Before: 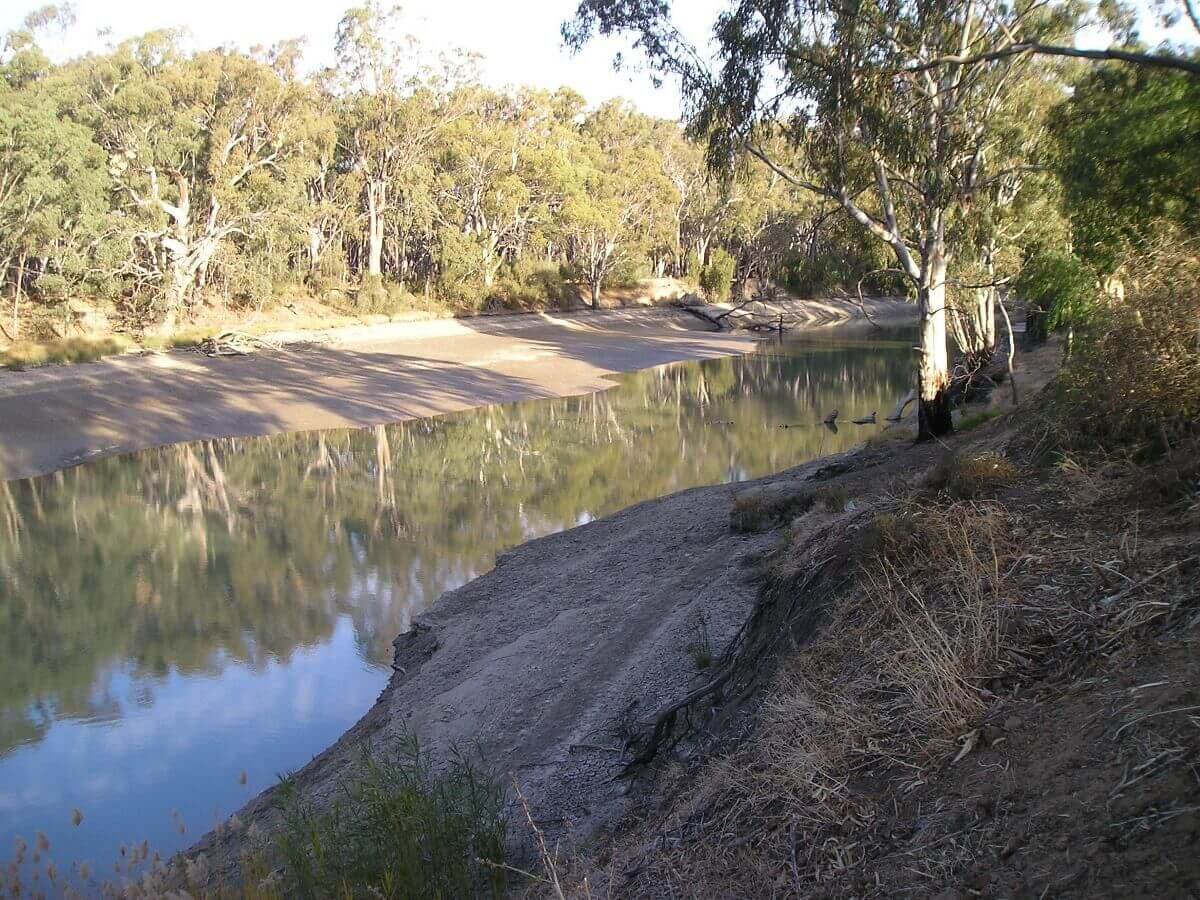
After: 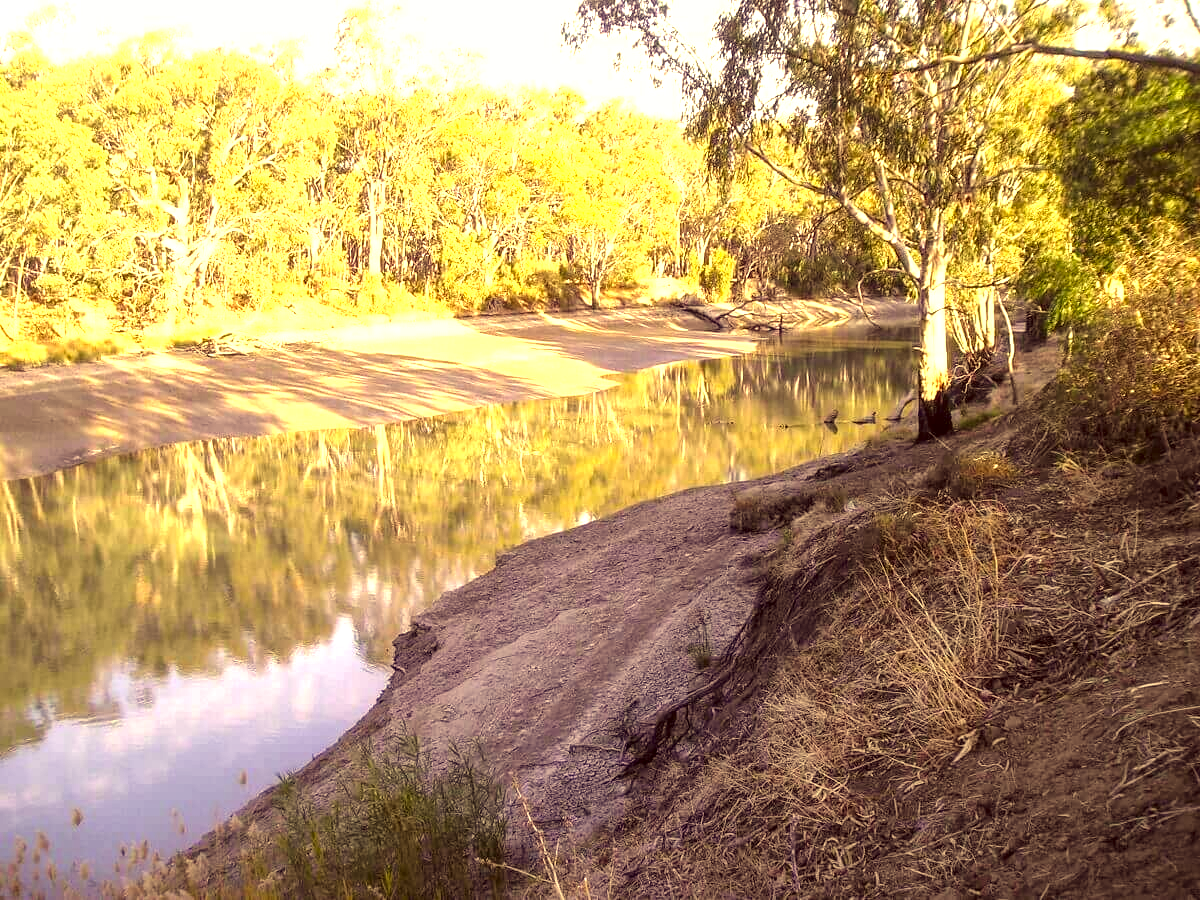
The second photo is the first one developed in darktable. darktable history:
tone equalizer: -8 EV -0.384 EV, -7 EV -0.376 EV, -6 EV -0.31 EV, -5 EV -0.211 EV, -3 EV 0.249 EV, -2 EV 0.353 EV, -1 EV 0.378 EV, +0 EV 0.411 EV, mask exposure compensation -0.487 EV
exposure: exposure 0.783 EV, compensate highlight preservation false
color correction: highlights a* 9.97, highlights b* 39.26, shadows a* 14.42, shadows b* 3.49
local contrast: detail 130%
